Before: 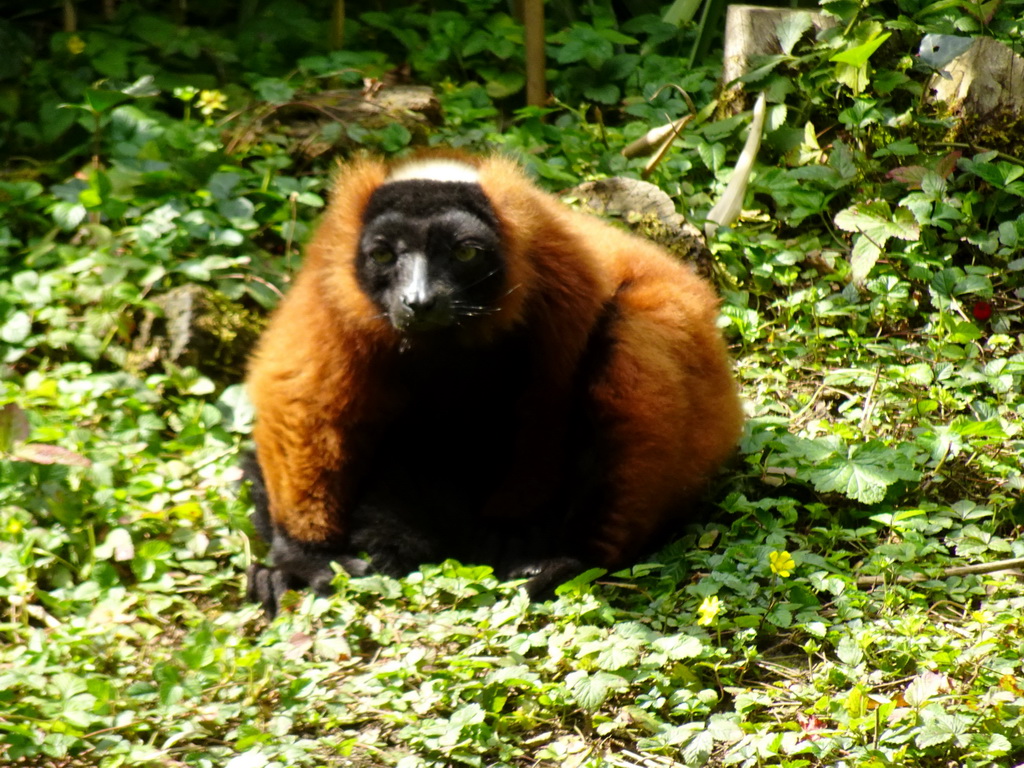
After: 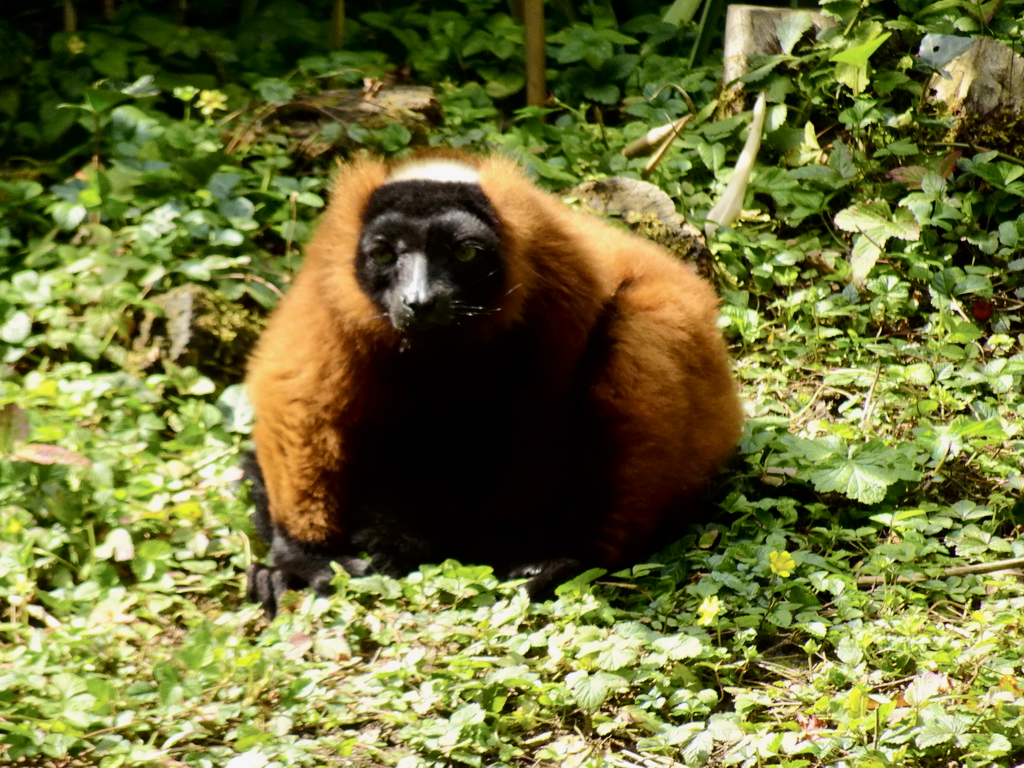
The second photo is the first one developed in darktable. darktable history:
tone curve: curves: ch0 [(0, 0) (0.052, 0.018) (0.236, 0.207) (0.41, 0.417) (0.485, 0.518) (0.54, 0.584) (0.625, 0.666) (0.845, 0.828) (0.994, 0.964)]; ch1 [(0, 0.055) (0.15, 0.117) (0.317, 0.34) (0.382, 0.408) (0.434, 0.441) (0.472, 0.479) (0.498, 0.501) (0.557, 0.558) (0.616, 0.59) (0.739, 0.7) (0.873, 0.857) (1, 0.928)]; ch2 [(0, 0) (0.352, 0.403) (0.447, 0.466) (0.482, 0.482) (0.528, 0.526) (0.586, 0.577) (0.618, 0.621) (0.785, 0.747) (1, 1)], color space Lab, independent channels
